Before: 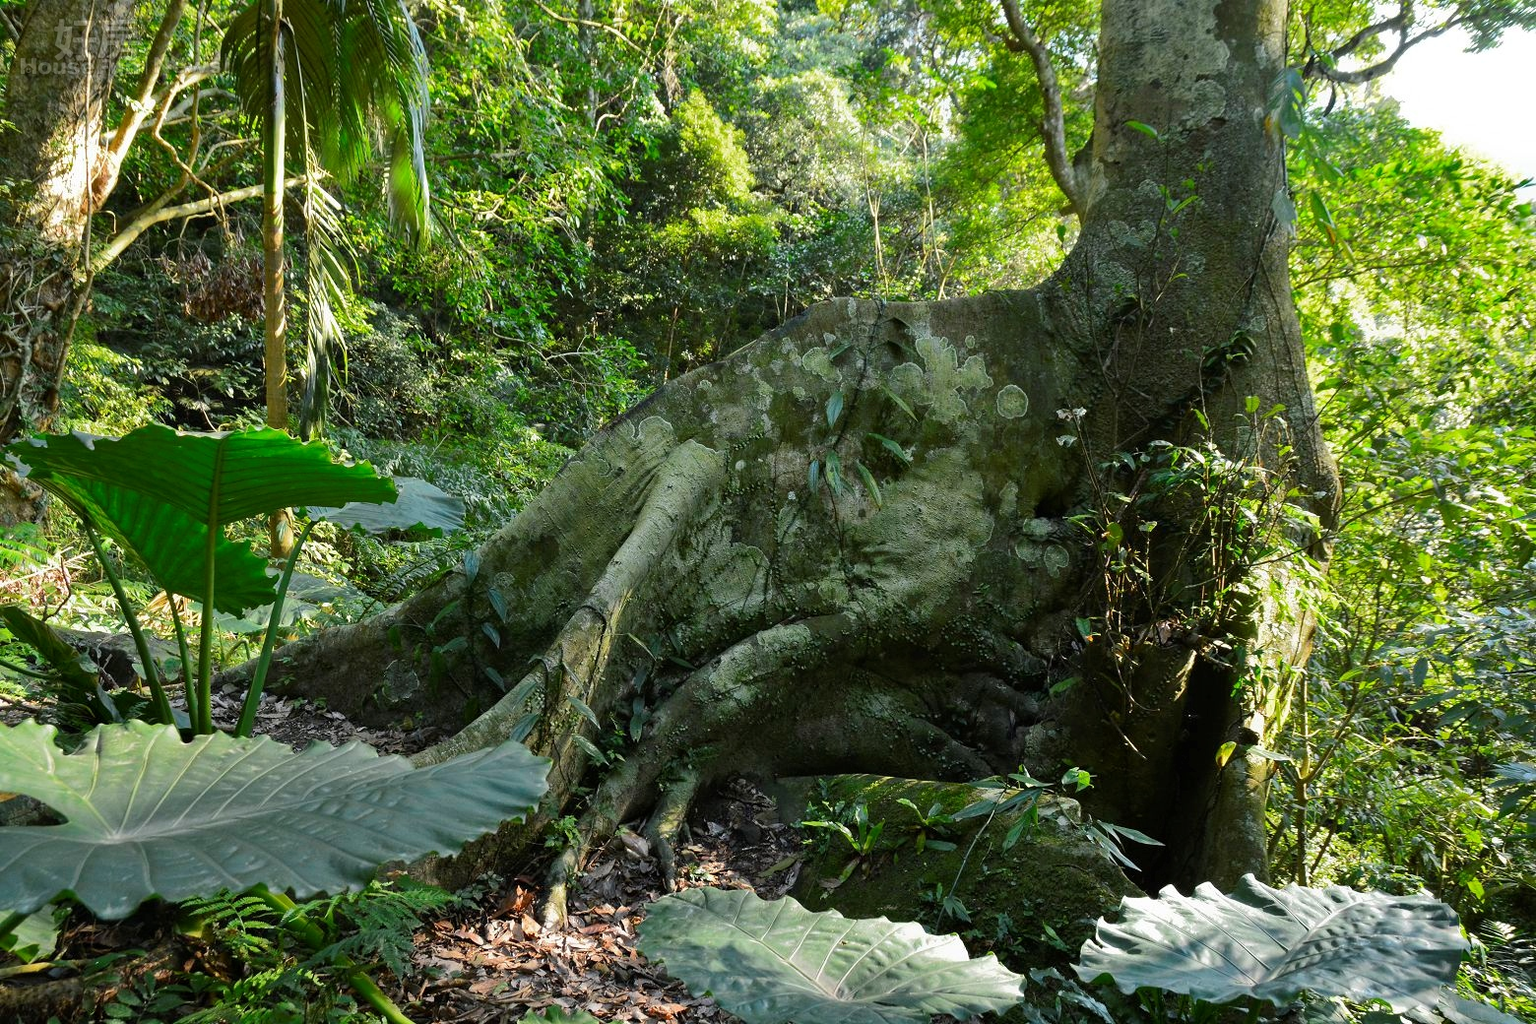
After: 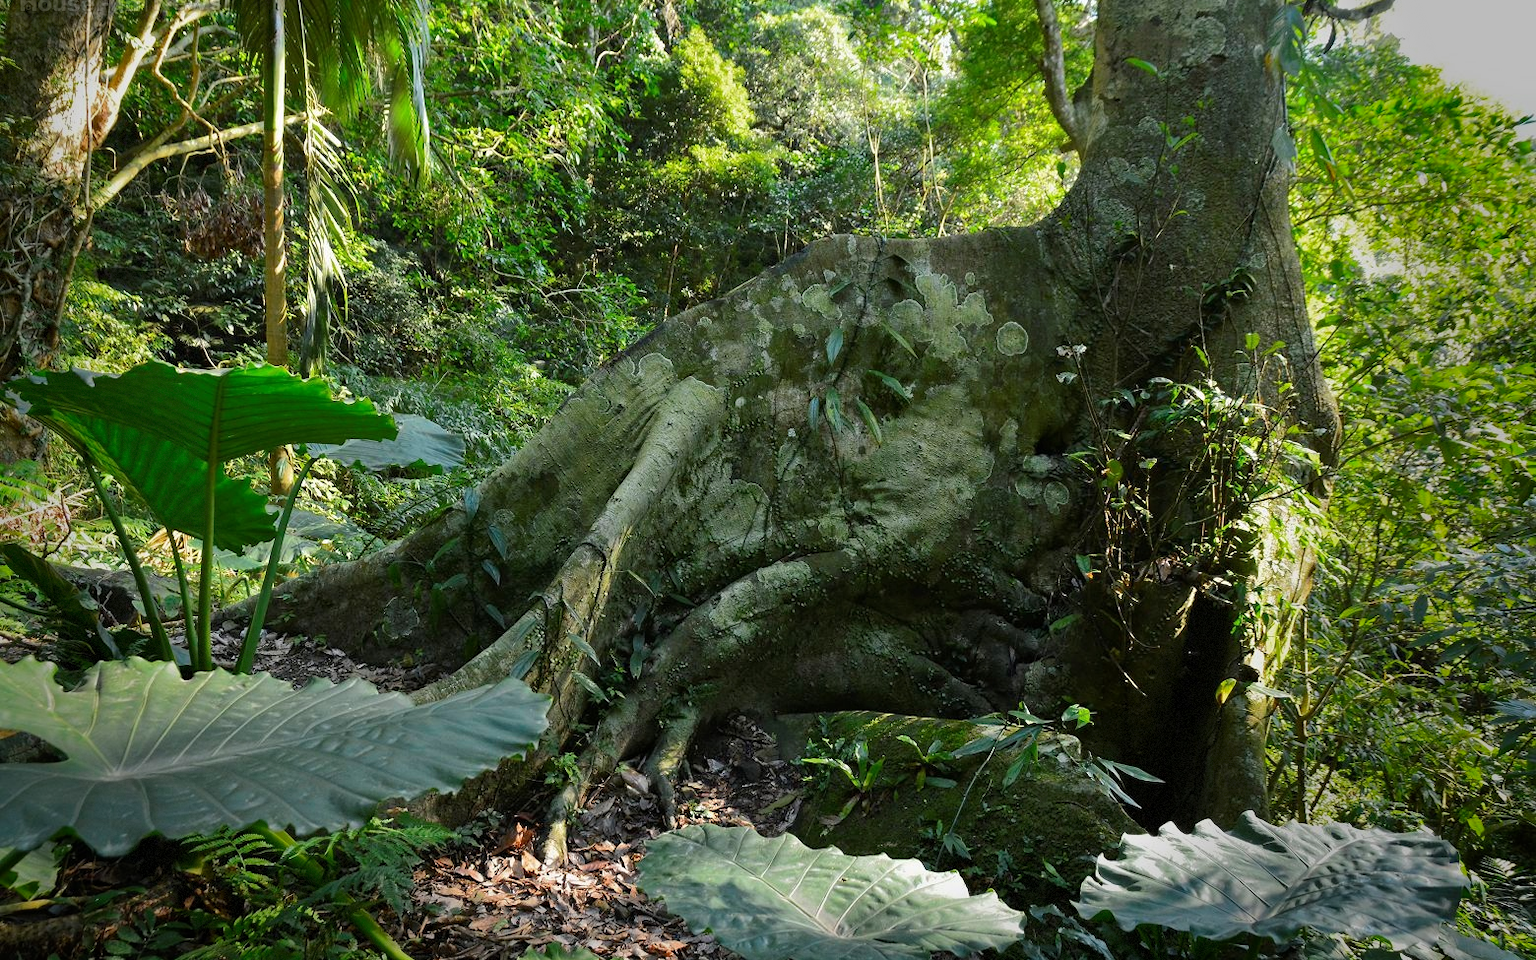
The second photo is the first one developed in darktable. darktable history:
crop and rotate: top 6.25%
vignetting: fall-off start 68.33%, fall-off radius 30%, saturation 0.042, center (-0.066, -0.311), width/height ratio 0.992, shape 0.85, dithering 8-bit output
